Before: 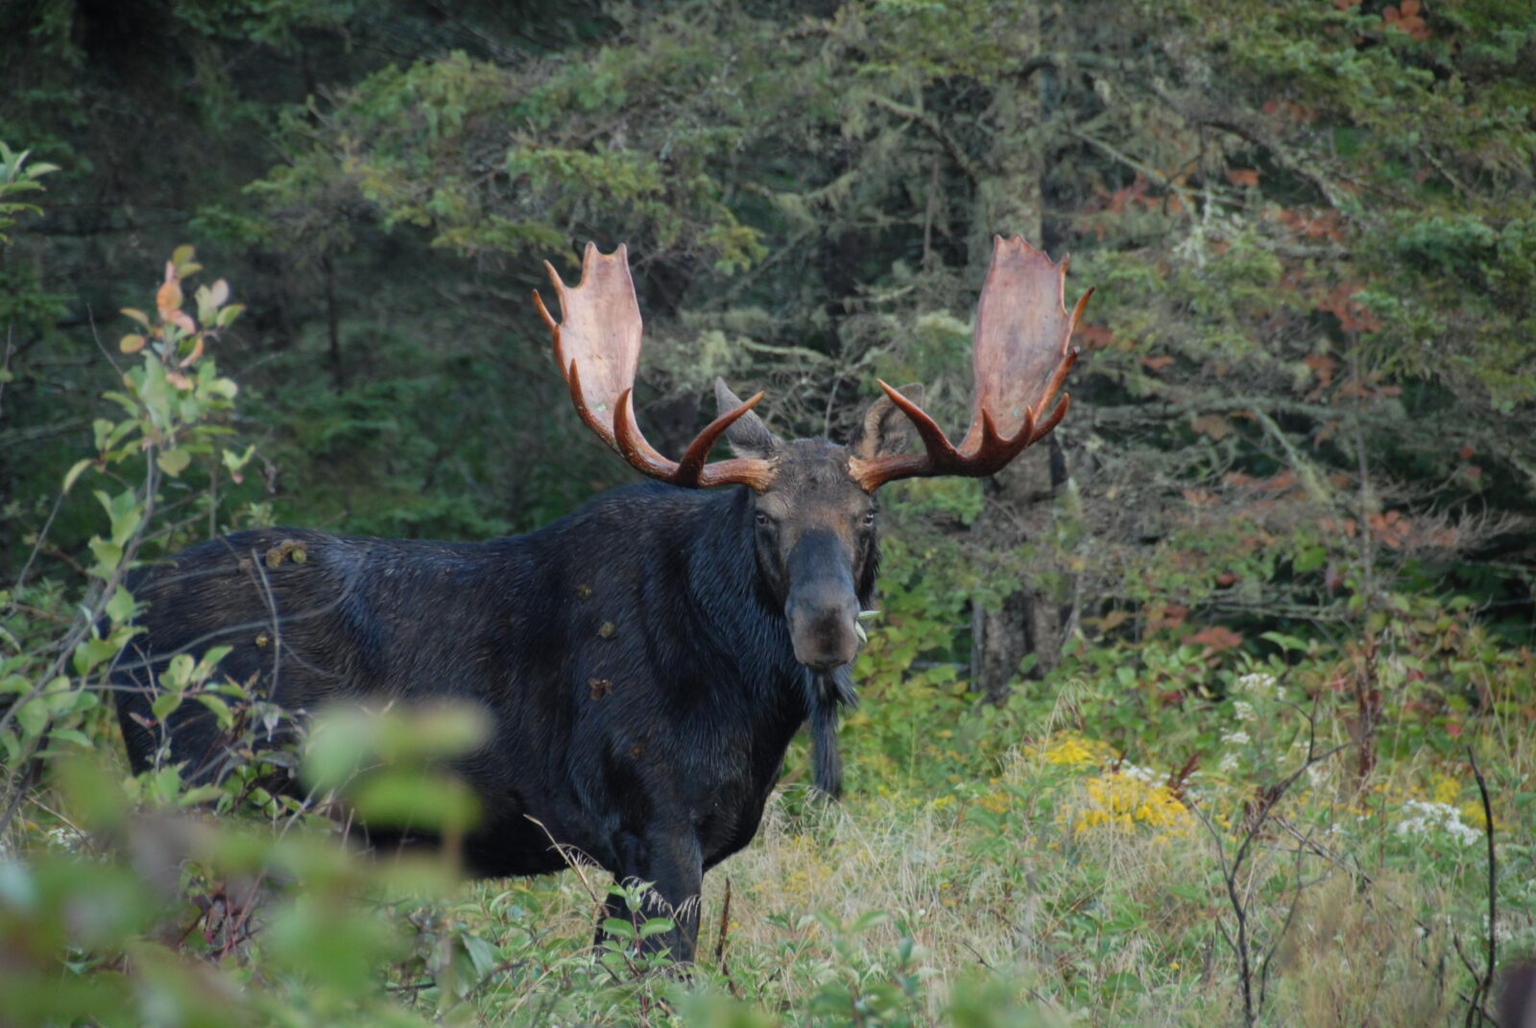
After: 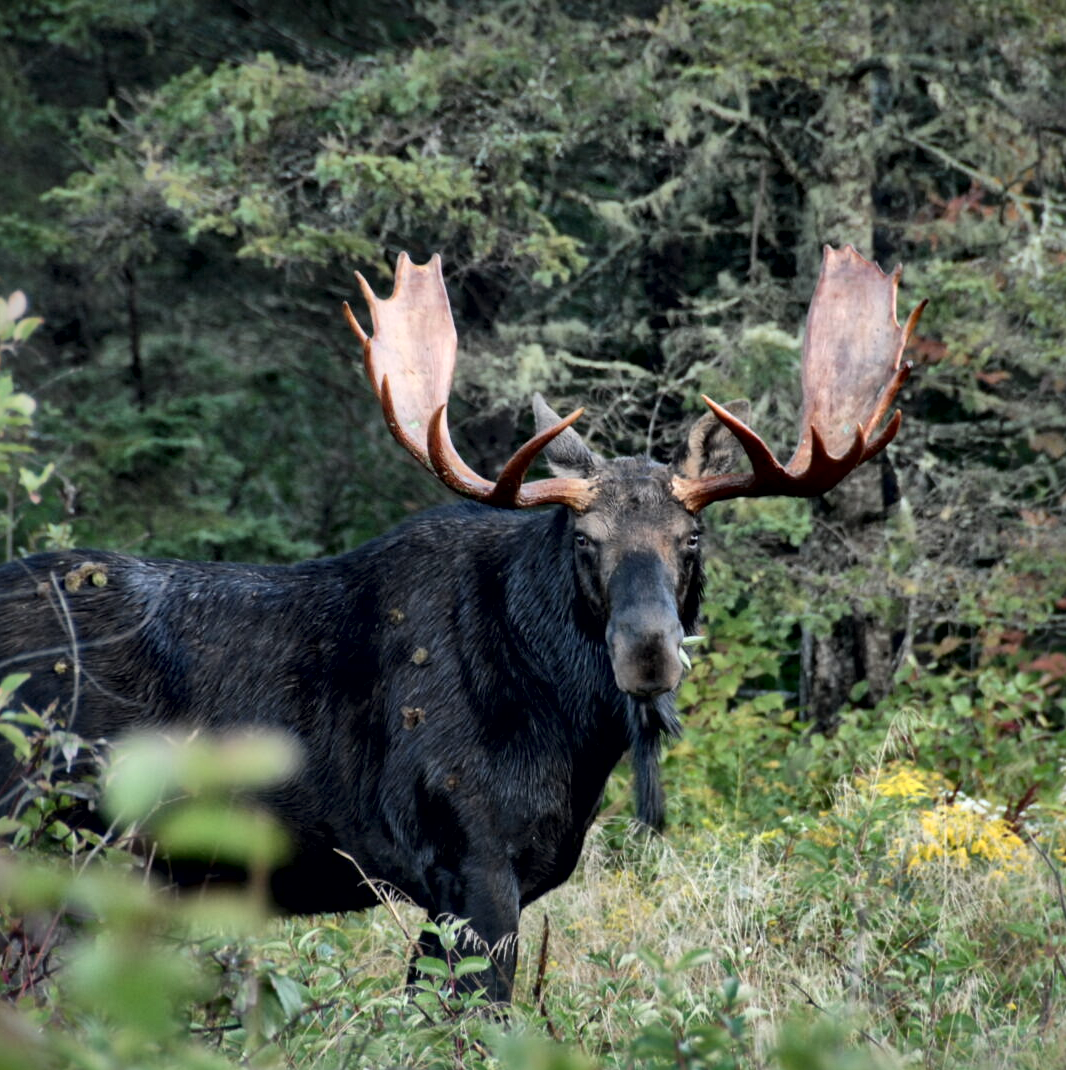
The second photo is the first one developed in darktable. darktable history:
crop and rotate: left 13.342%, right 19.991%
local contrast: mode bilateral grid, contrast 44, coarseness 69, detail 214%, midtone range 0.2
